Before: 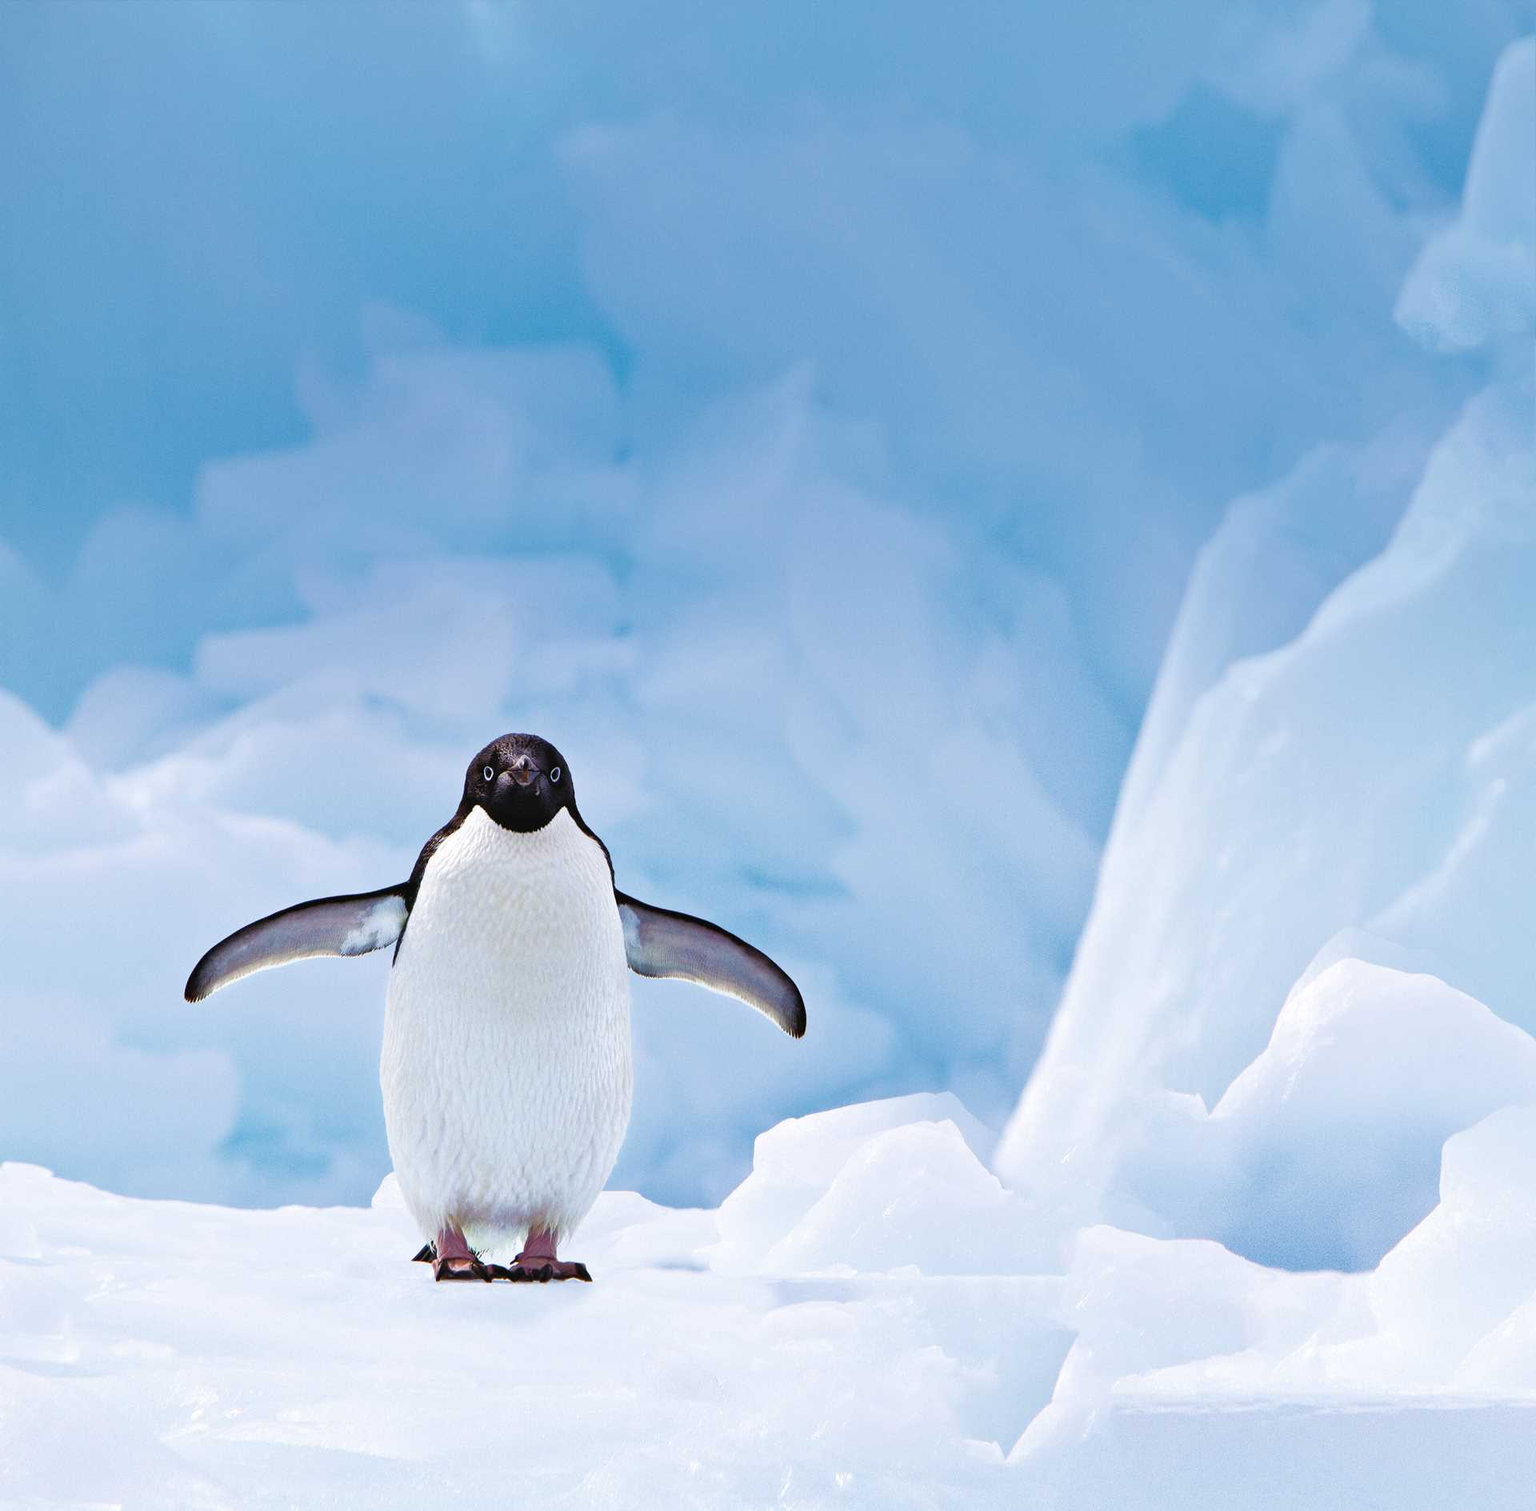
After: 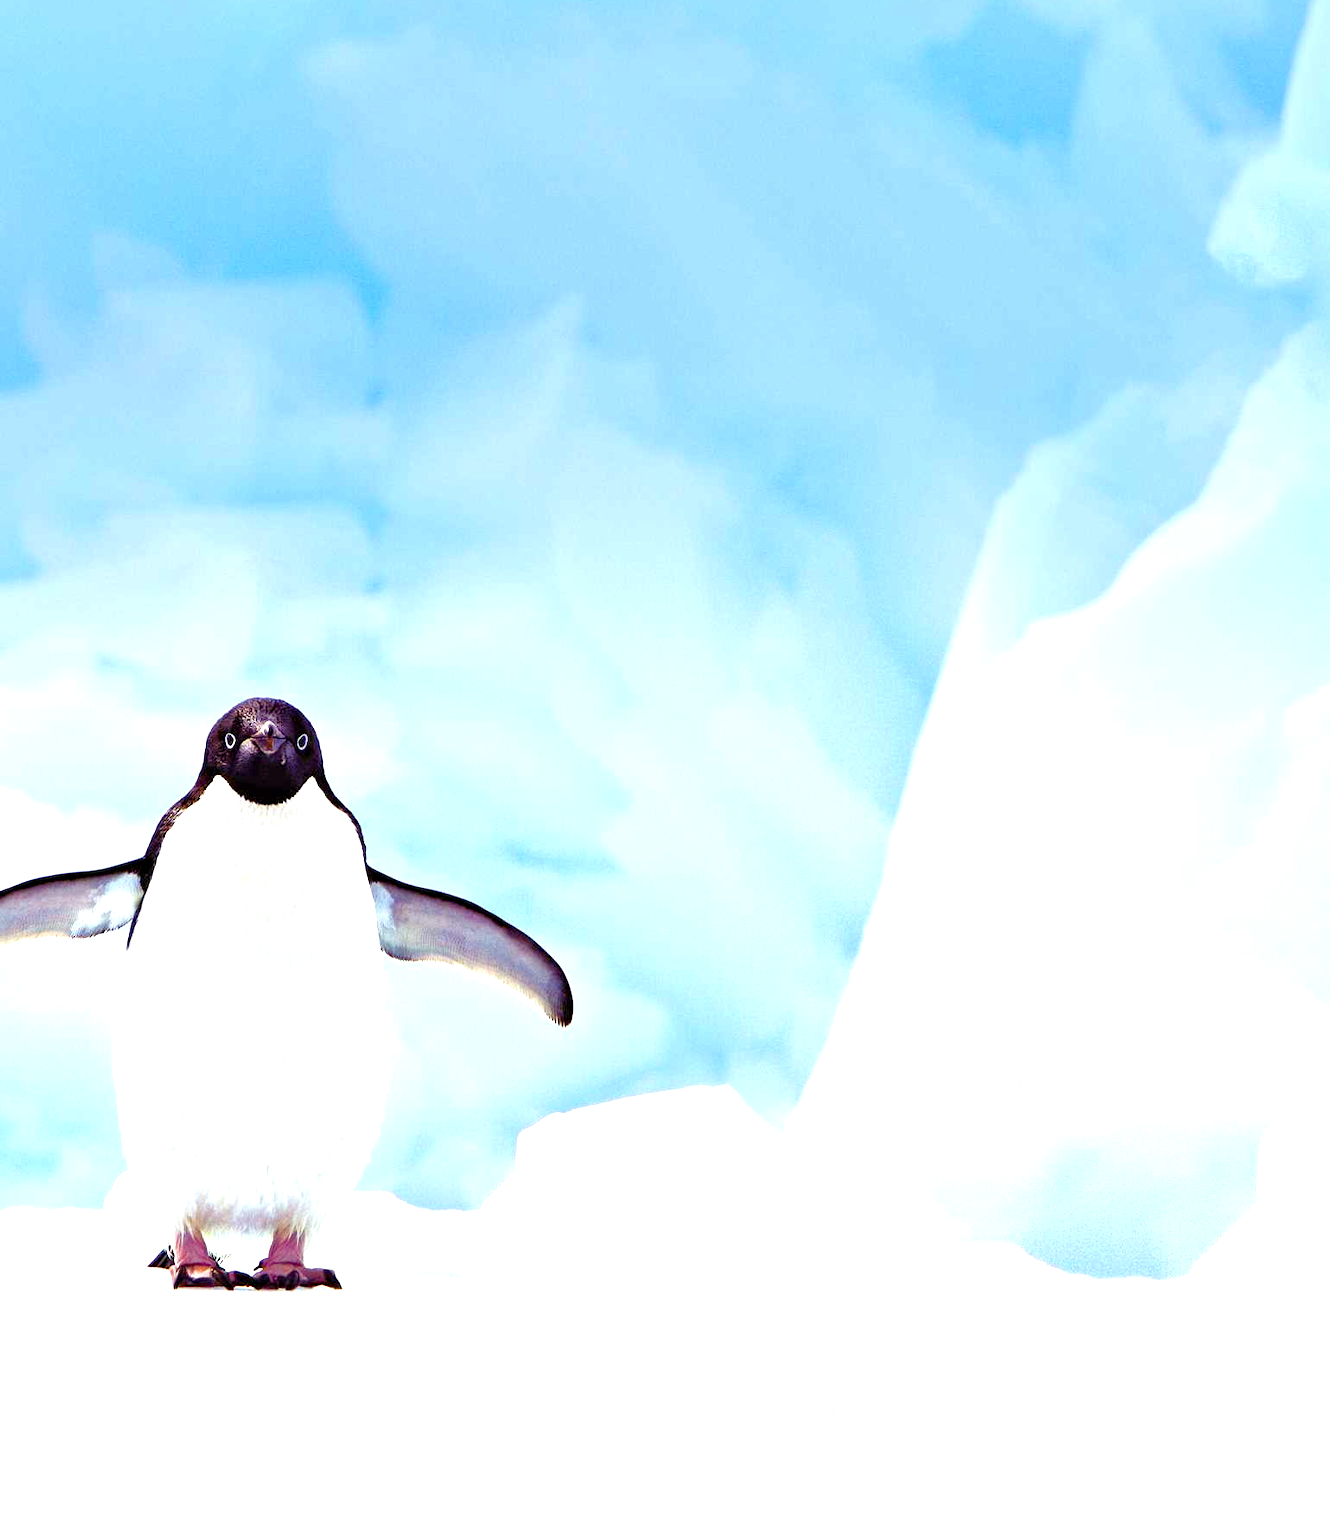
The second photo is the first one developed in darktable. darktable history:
crop and rotate: left 17.959%, top 5.771%, right 1.742%
exposure: black level correction -0.001, exposure 0.9 EV, compensate exposure bias true, compensate highlight preservation false
color balance rgb: shadows lift › luminance -21.66%, shadows lift › chroma 8.98%, shadows lift › hue 283.37°, power › chroma 1.05%, power › hue 25.59°, highlights gain › luminance 6.08%, highlights gain › chroma 2.55%, highlights gain › hue 90°, global offset › luminance -0.87%, perceptual saturation grading › global saturation 25%, perceptual saturation grading › highlights -28.39%, perceptual saturation grading › shadows 33.98%
